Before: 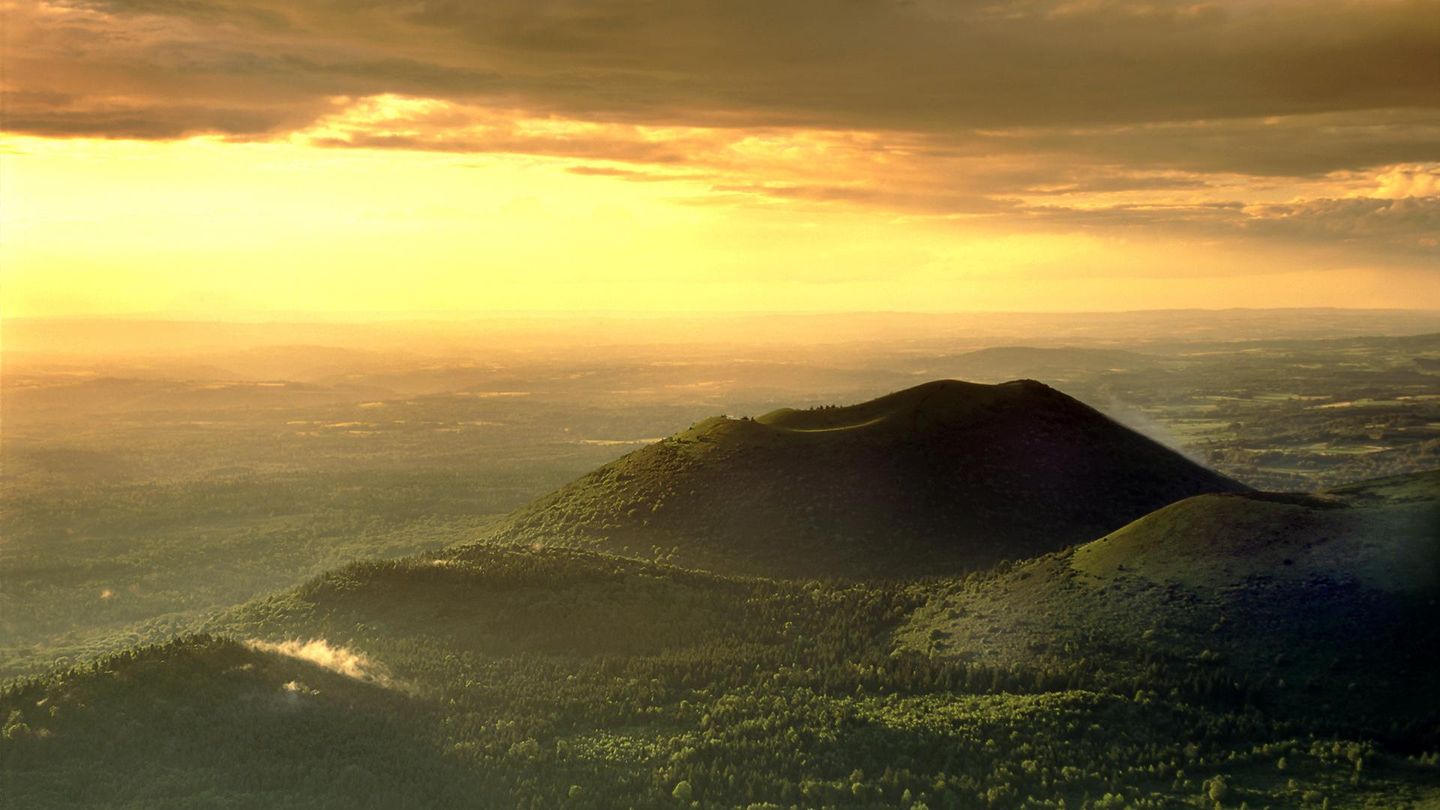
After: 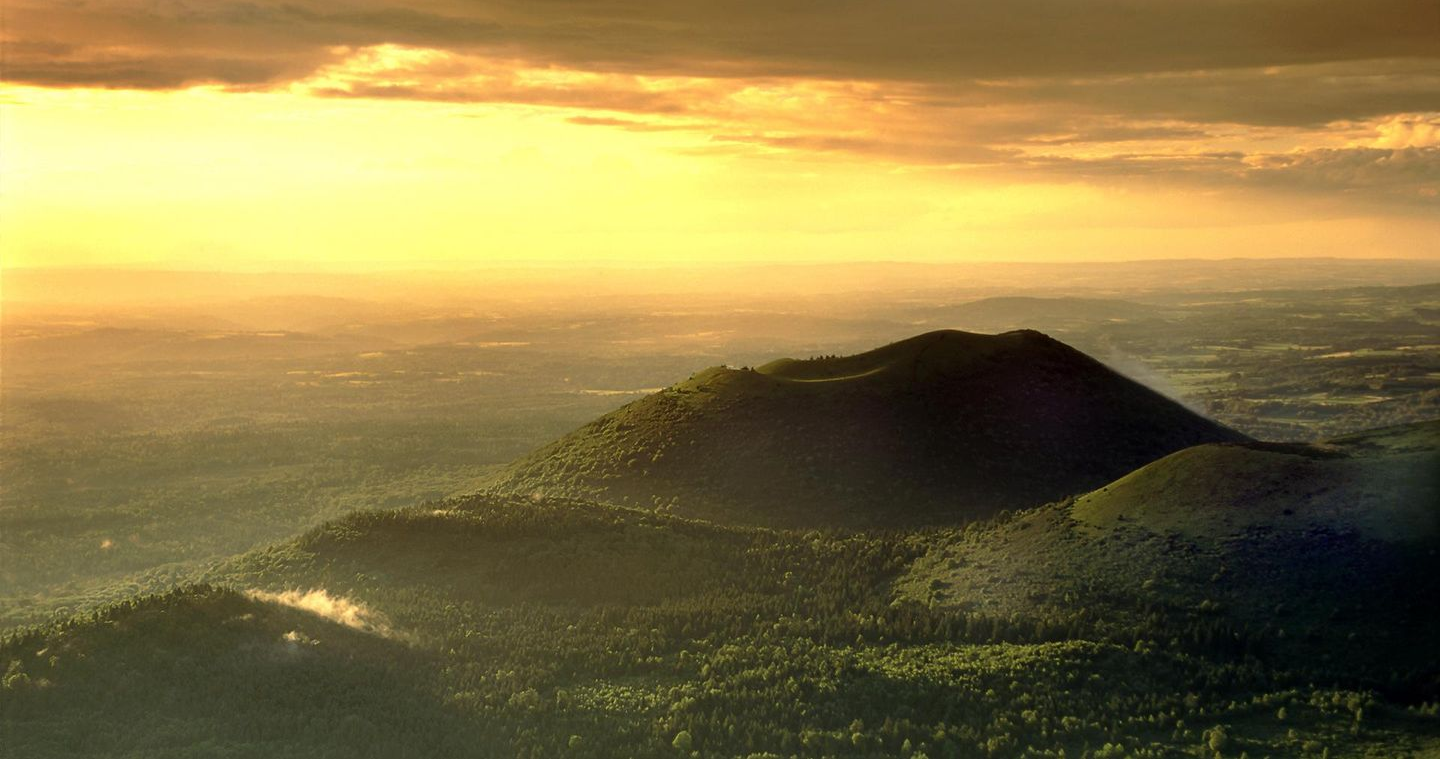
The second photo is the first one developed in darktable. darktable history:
white balance: emerald 1
crop and rotate: top 6.25%
